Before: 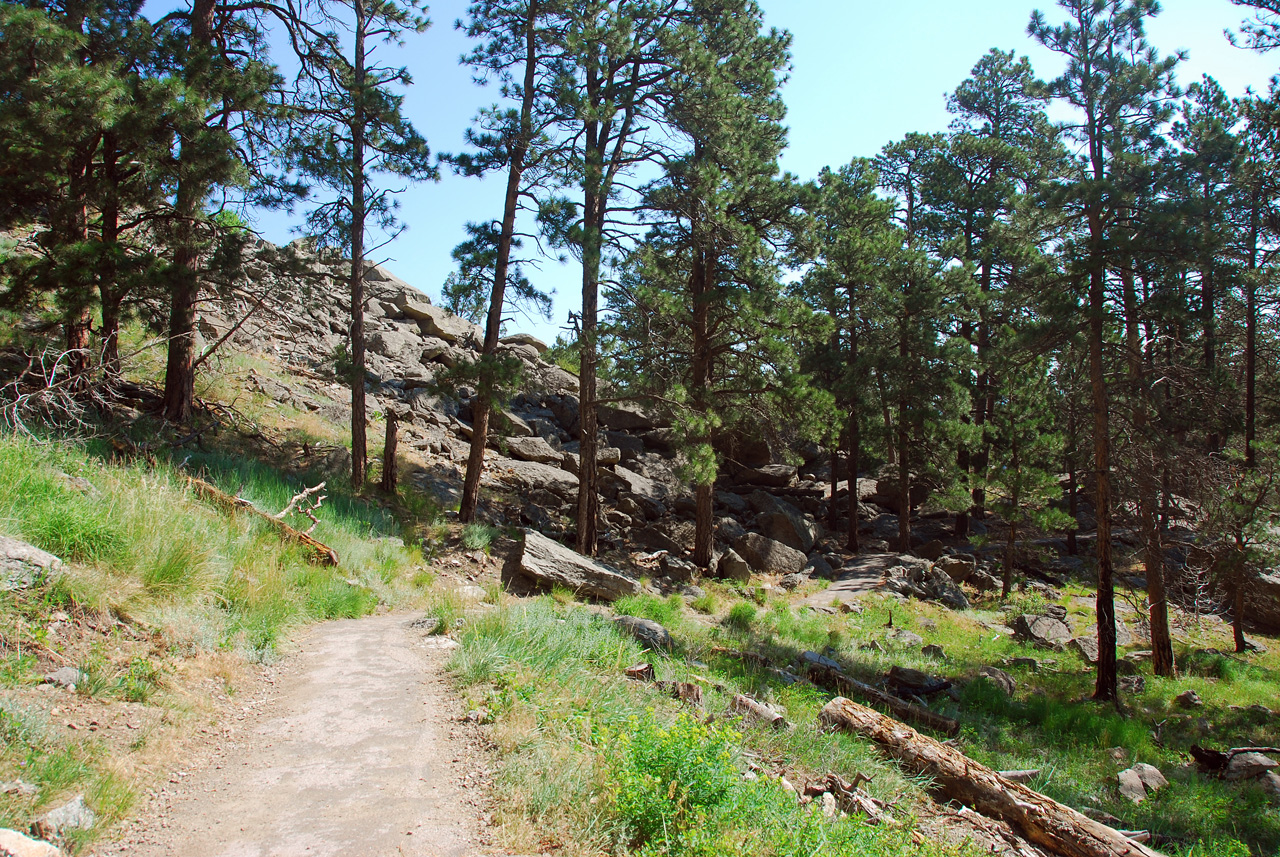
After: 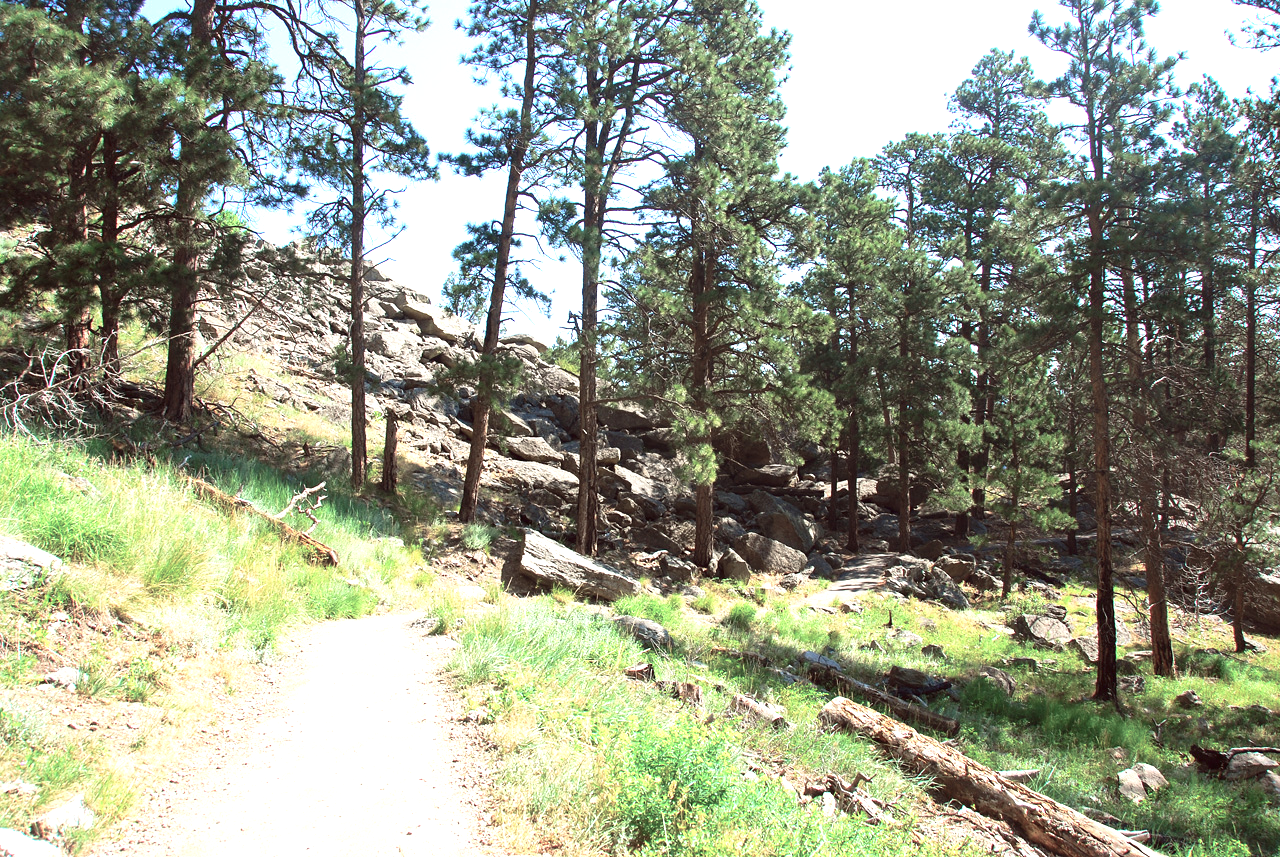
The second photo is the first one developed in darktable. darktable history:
exposure: black level correction 0, exposure 1.095 EV, compensate highlight preservation false
contrast brightness saturation: contrast 0.041, saturation 0.154
color balance rgb: perceptual saturation grading › global saturation -28.222%, perceptual saturation grading › highlights -20.225%, perceptual saturation grading › mid-tones -23.358%, perceptual saturation grading › shadows -23.921%, global vibrance 50.236%
